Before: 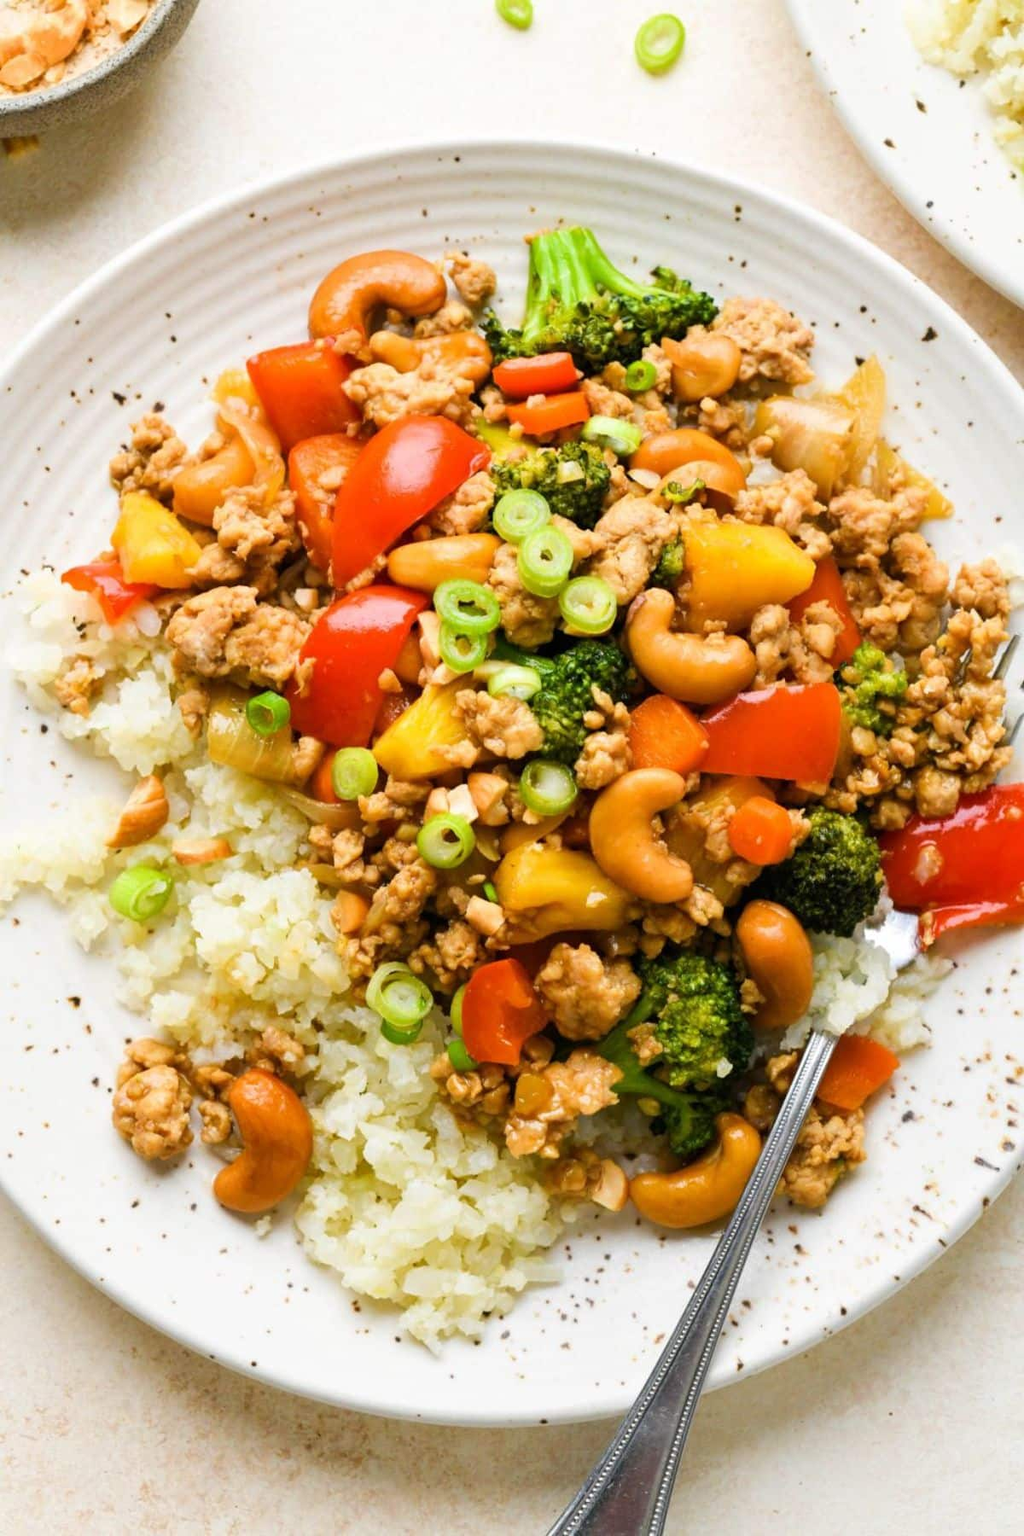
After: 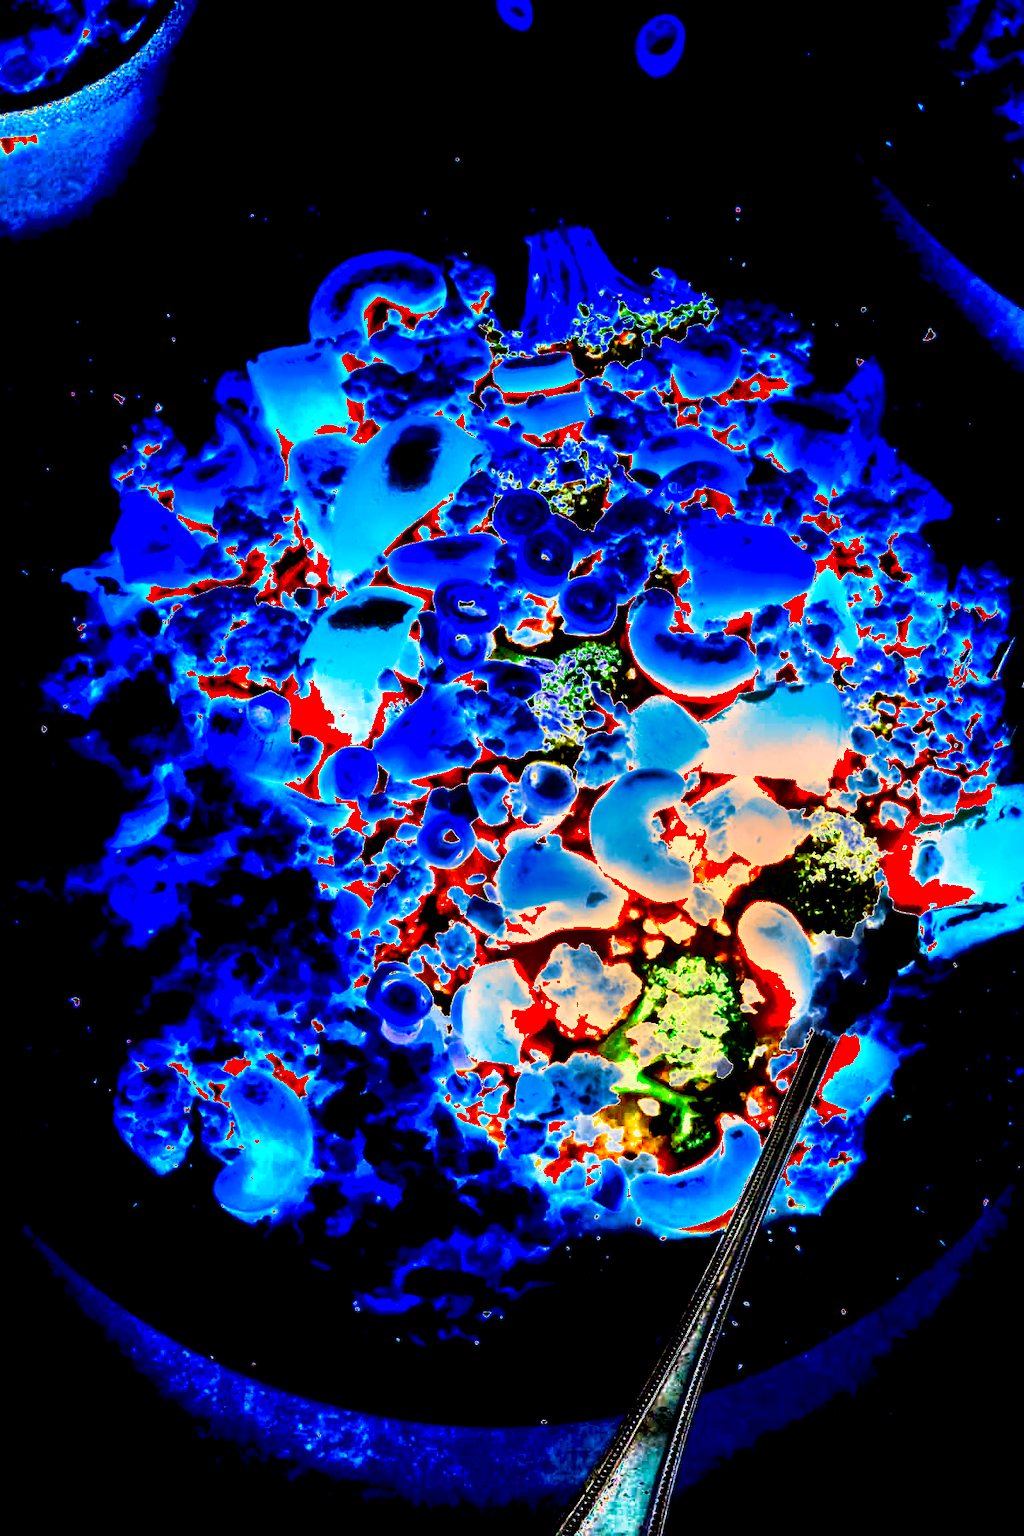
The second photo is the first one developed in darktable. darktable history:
color balance rgb: perceptual saturation grading › global saturation 29.869%, perceptual brilliance grading › highlights 11.516%, global vibrance 10.069%, saturation formula JzAzBz (2021)
velvia: strength 74.98%
exposure: black level correction 0, exposure 4.014 EV, compensate highlight preservation false
contrast brightness saturation: contrast 0.221, brightness -0.19, saturation 0.24
shadows and highlights: soften with gaussian
